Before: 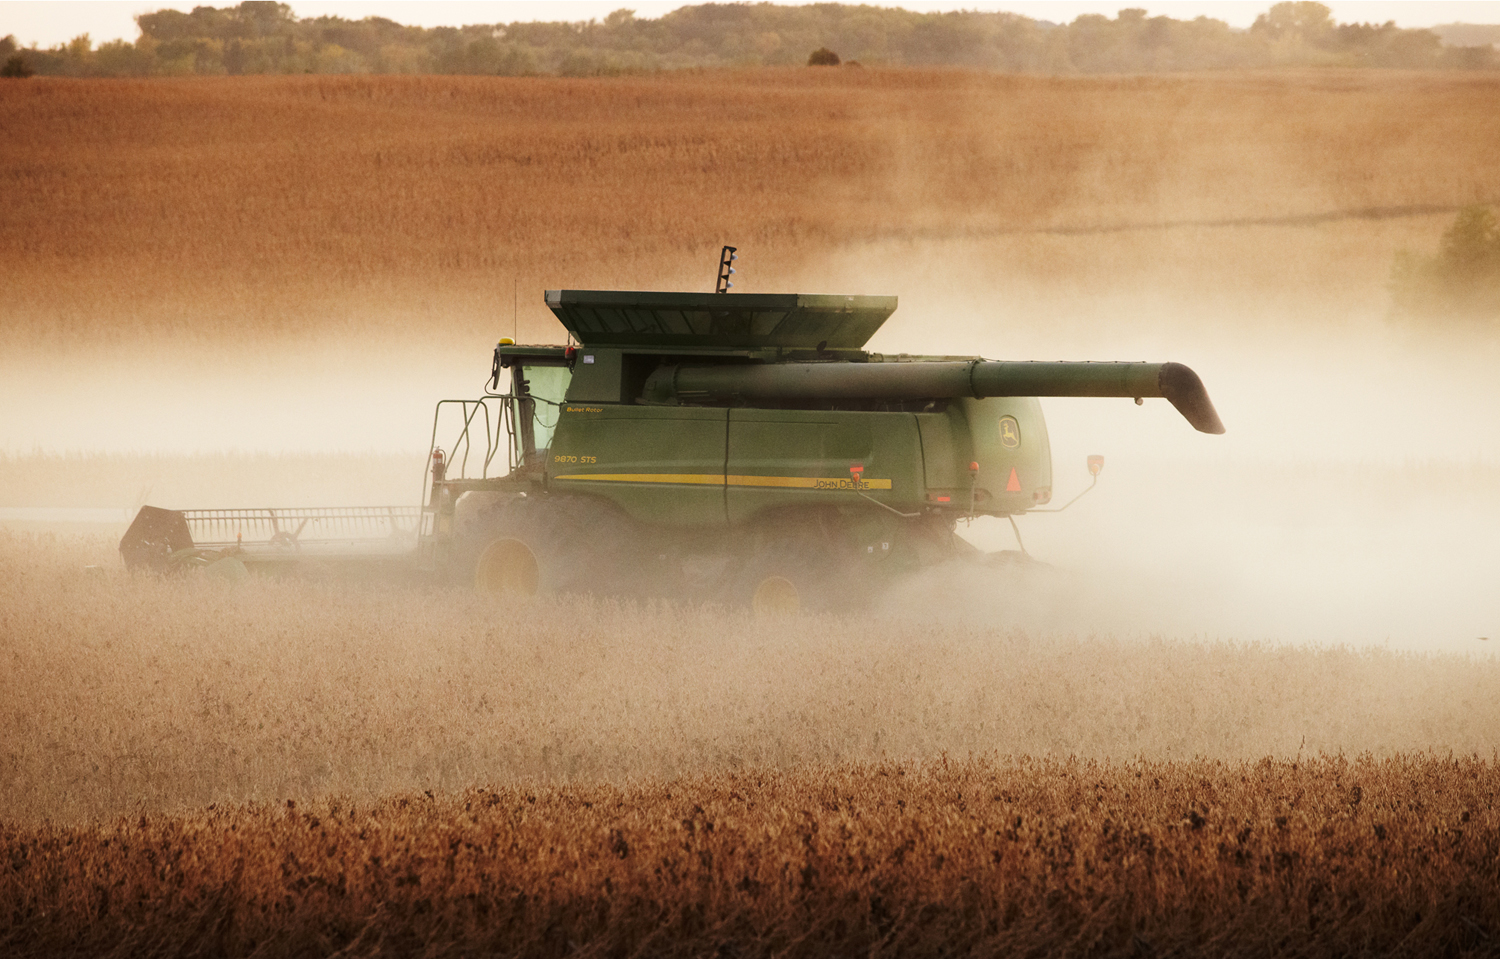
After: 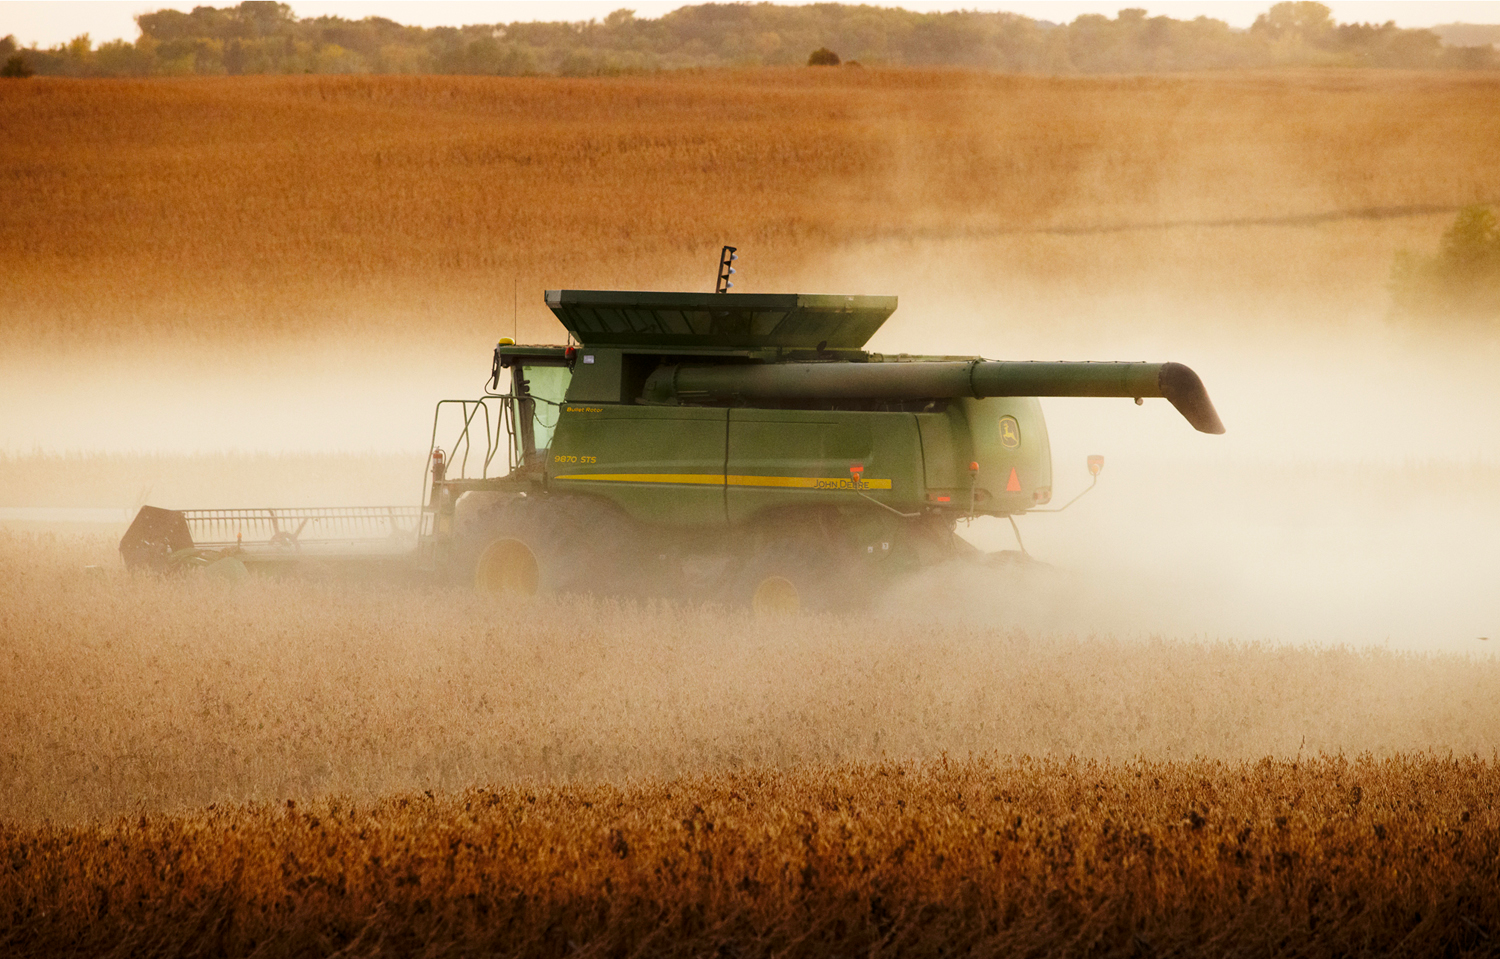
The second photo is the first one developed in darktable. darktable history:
color balance rgb: global offset › luminance -0.245%, perceptual saturation grading › global saturation 25.174%
